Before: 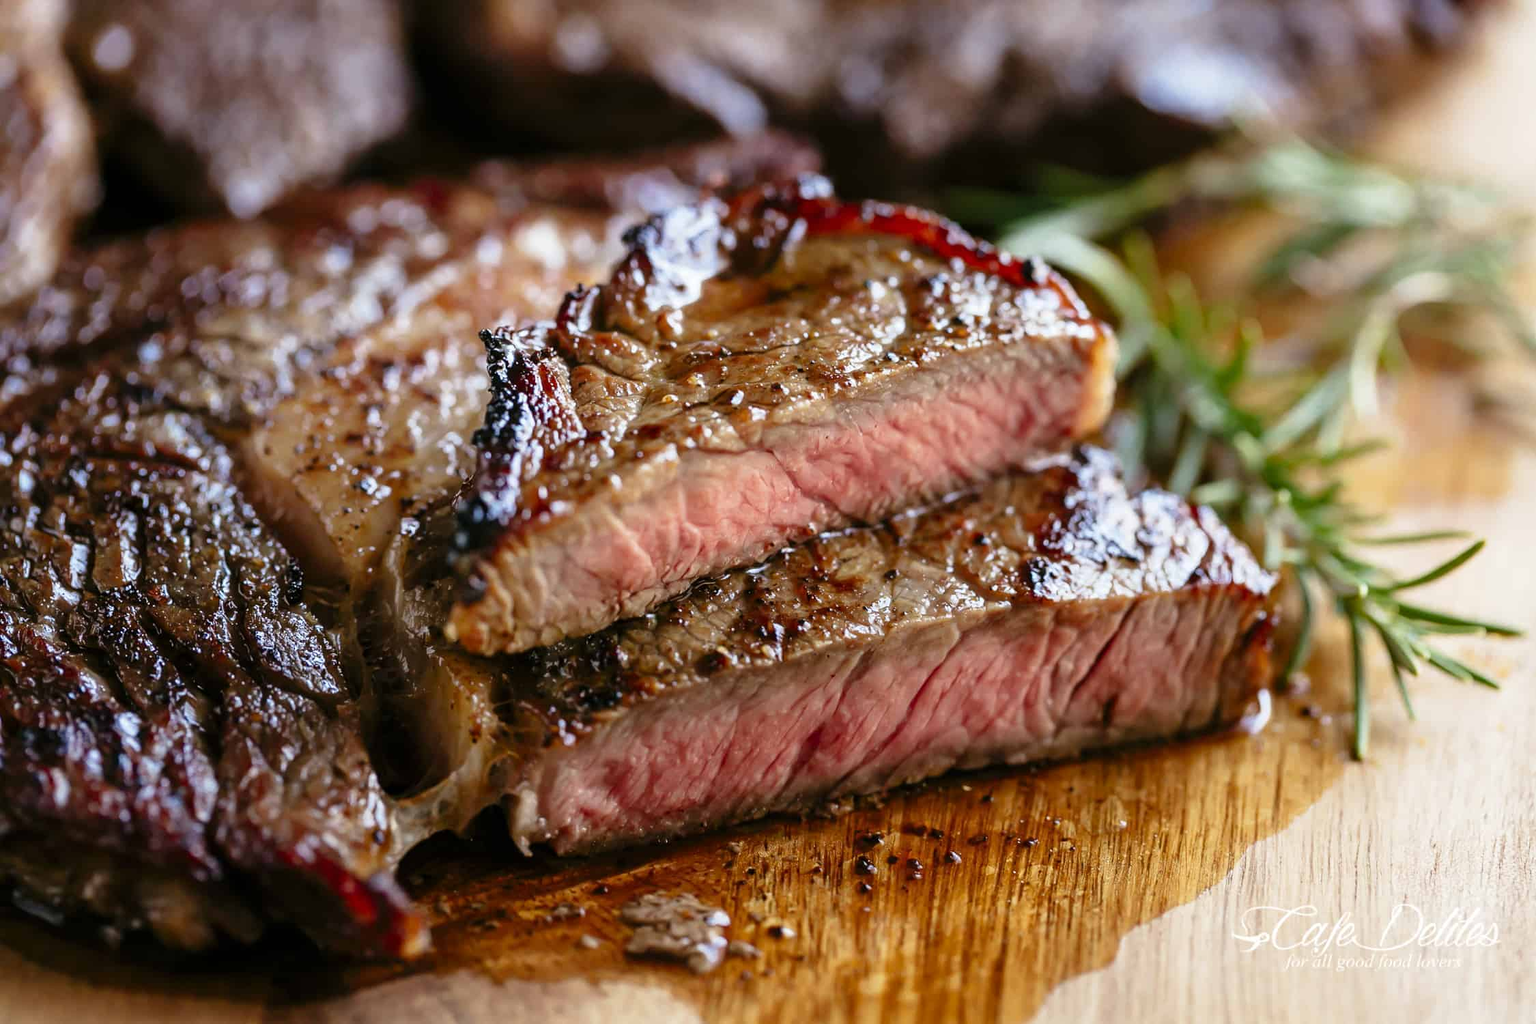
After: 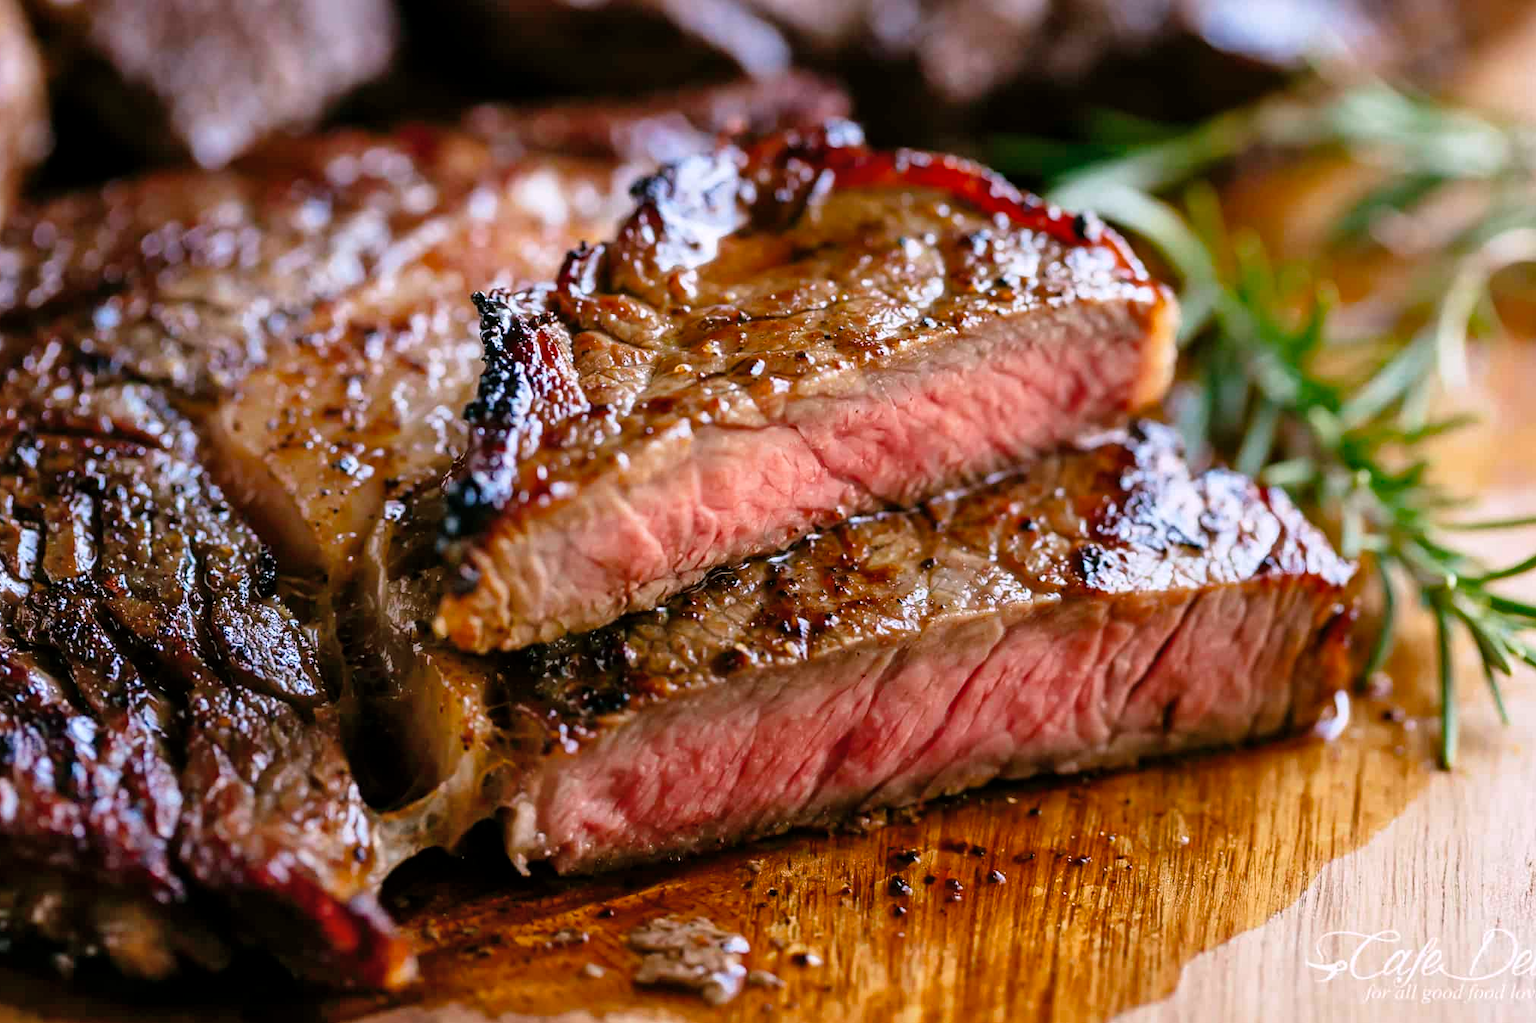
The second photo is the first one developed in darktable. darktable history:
crop: left 3.518%, top 6.492%, right 6.216%, bottom 3.266%
shadows and highlights: shadows 37.08, highlights -27.06, soften with gaussian
color balance rgb: shadows lift › chroma 2.001%, shadows lift › hue 221.65°, highlights gain › chroma 2.007%, highlights gain › hue 289.23°, perceptual saturation grading › global saturation 0.891%, perceptual saturation grading › mid-tones 11.288%, global vibrance 10.402%, saturation formula JzAzBz (2021)
